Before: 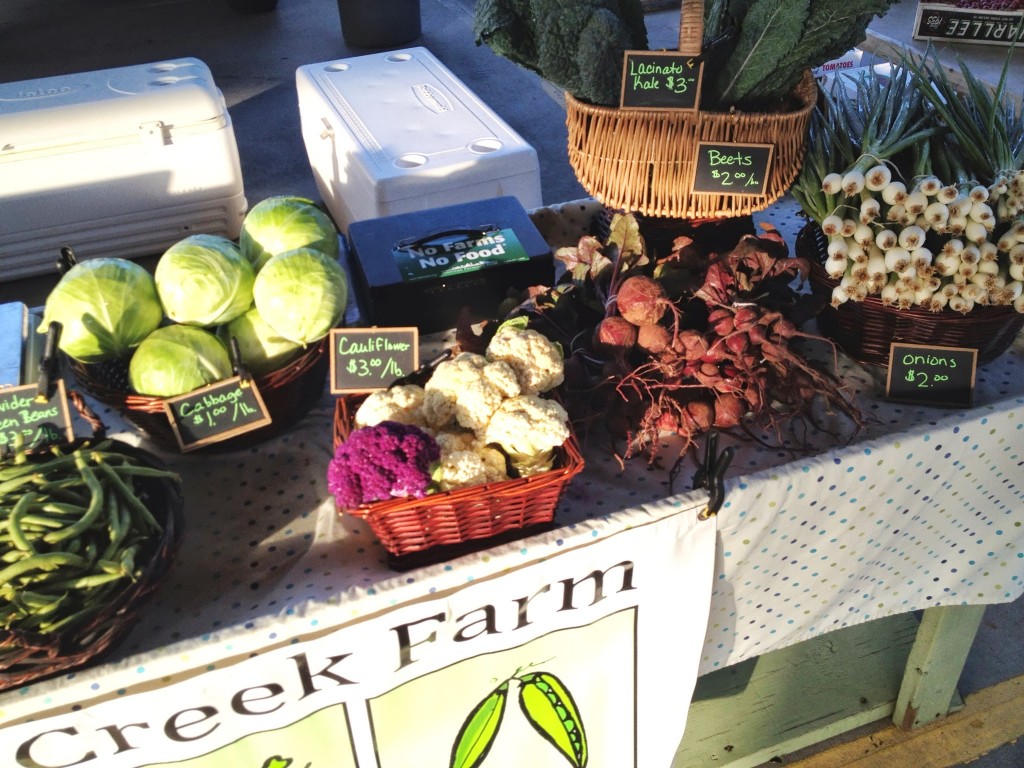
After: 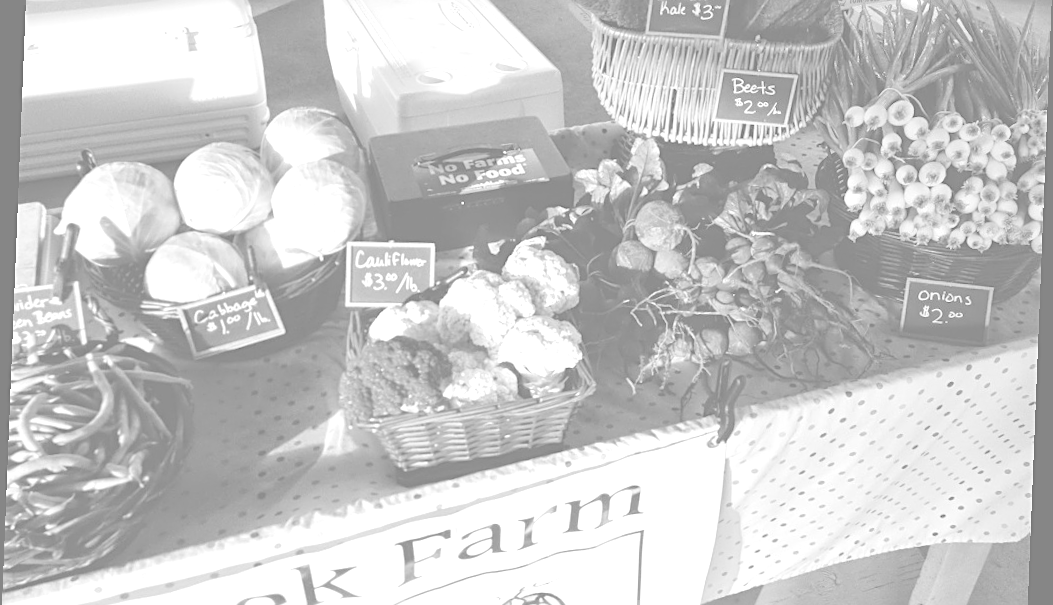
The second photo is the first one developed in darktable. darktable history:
rotate and perspective: rotation 2.27°, automatic cropping off
monochrome: on, module defaults
crop and rotate: top 12.5%, bottom 12.5%
exposure: black level correction 0.001, compensate highlight preservation false
sharpen: on, module defaults
tone equalizer: on, module defaults
colorize: hue 43.2°, saturation 40%, version 1
